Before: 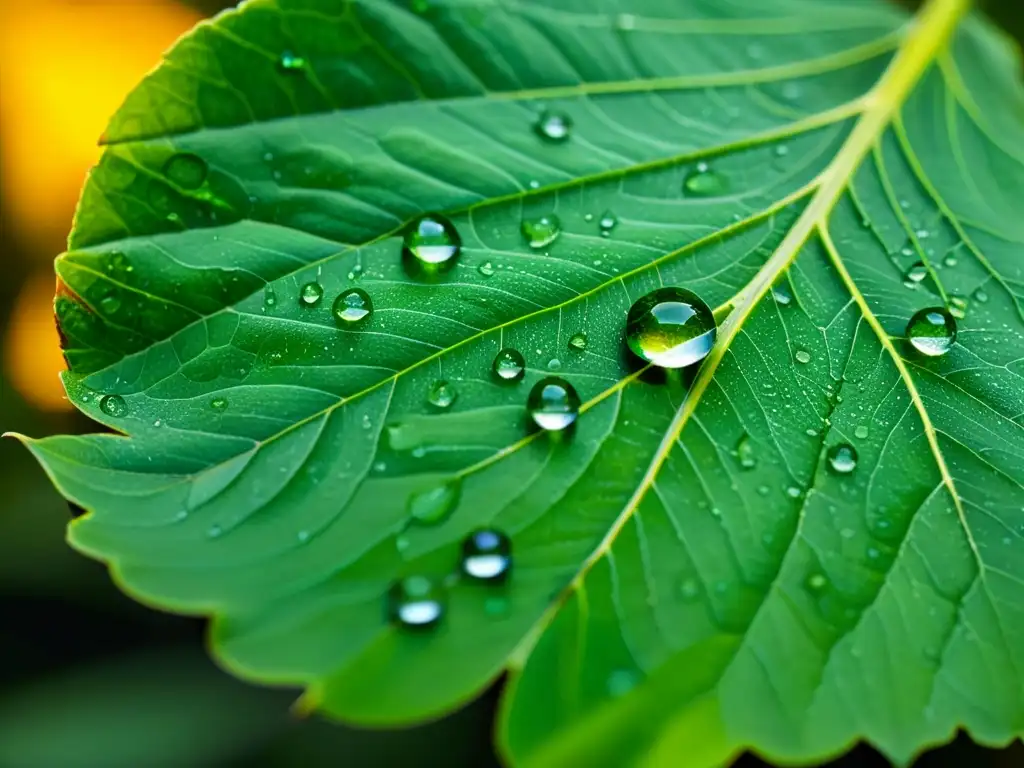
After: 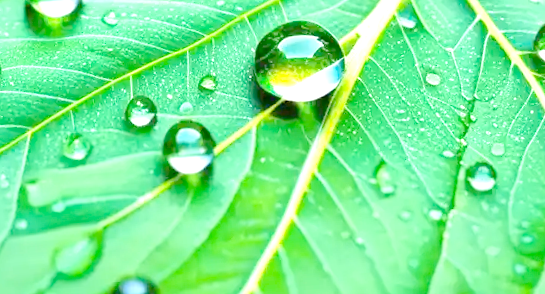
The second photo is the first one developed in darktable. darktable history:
rotate and perspective: rotation -4.86°, automatic cropping off
tone equalizer "contrast tone curve: medium": -8 EV -0.75 EV, -7 EV -0.7 EV, -6 EV -0.6 EV, -5 EV -0.4 EV, -3 EV 0.4 EV, -2 EV 0.6 EV, -1 EV 0.7 EV, +0 EV 0.75 EV, edges refinement/feathering 500, mask exposure compensation -1.57 EV, preserve details no
exposure: exposure 0.078 EV
crop: left 36.607%, top 34.735%, right 13.146%, bottom 30.611%
